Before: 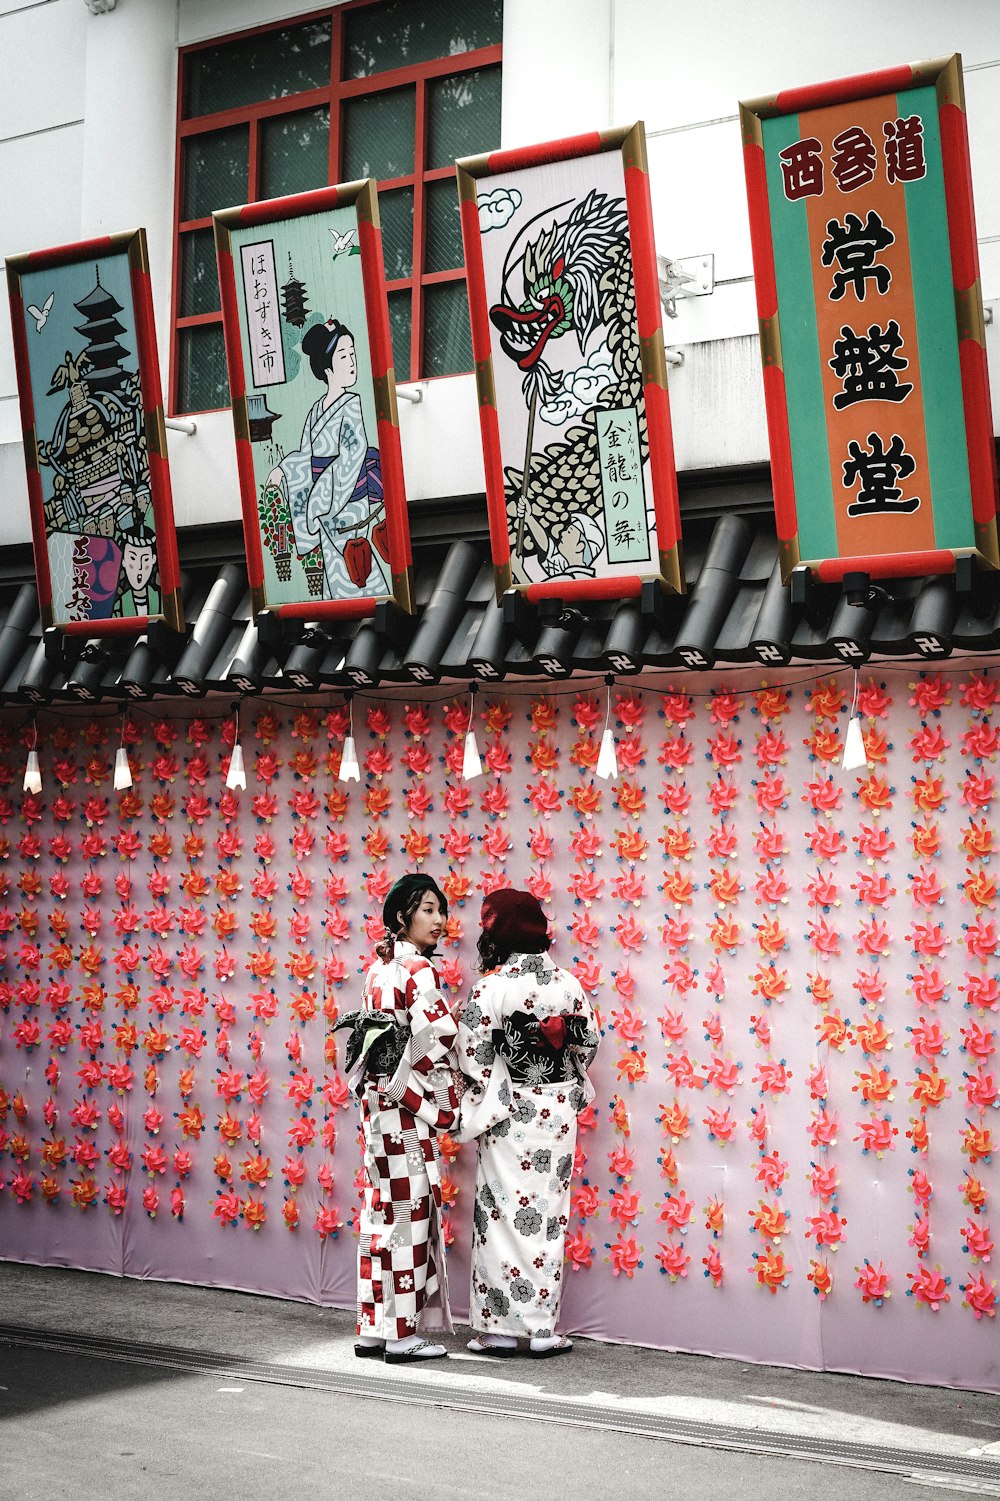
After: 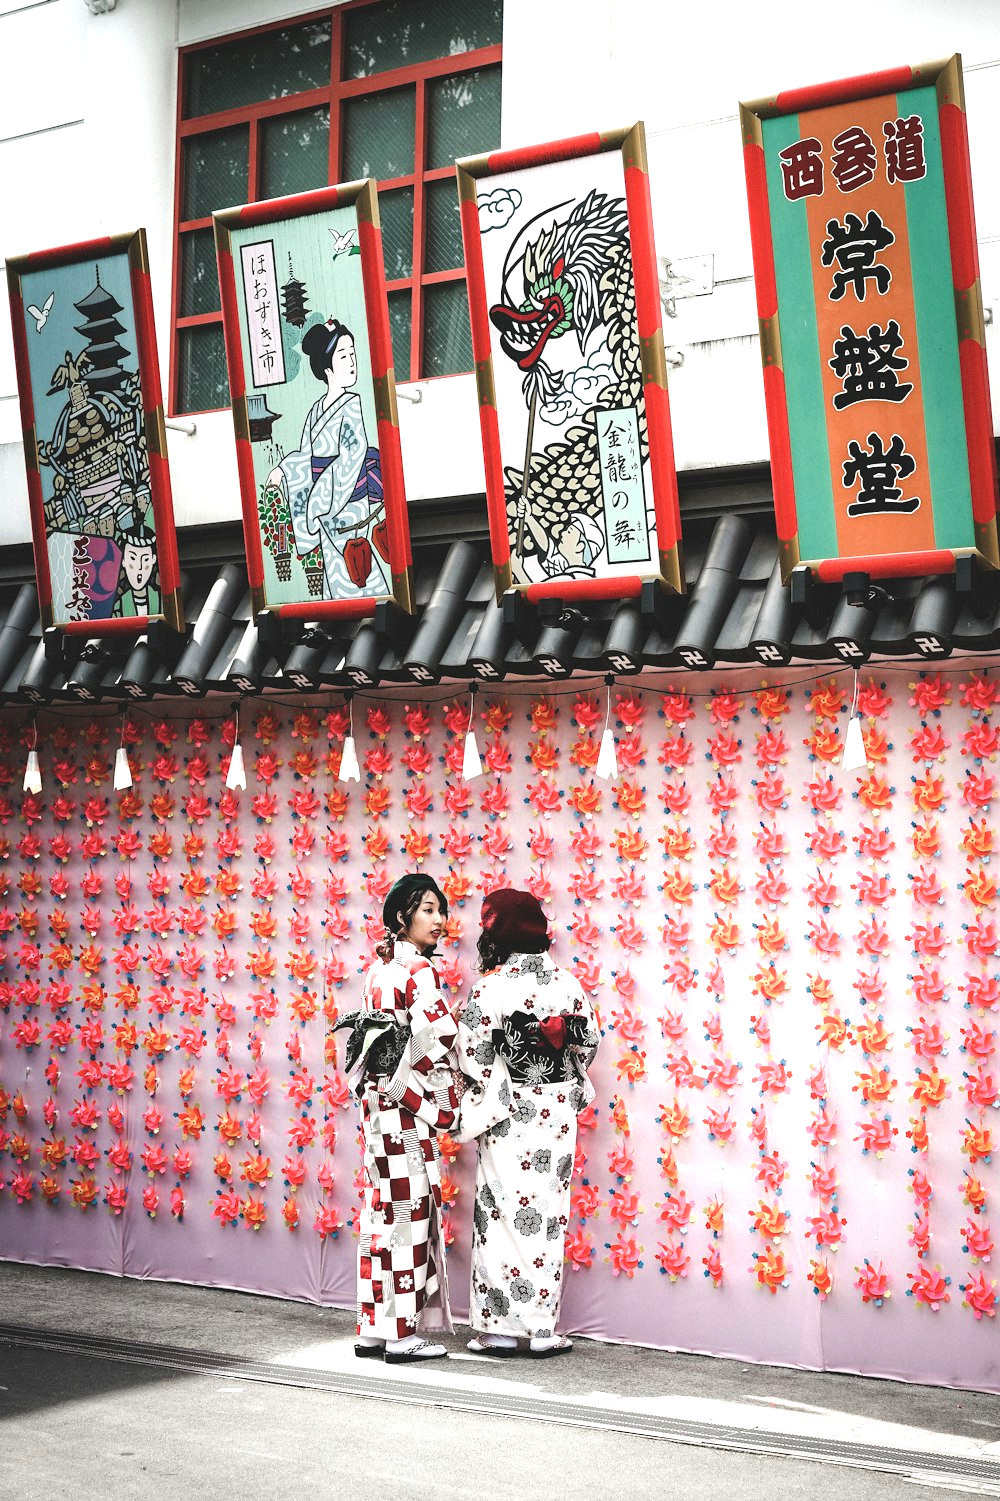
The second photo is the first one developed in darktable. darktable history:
exposure: black level correction -0.005, exposure 0.611 EV, compensate highlight preservation false
